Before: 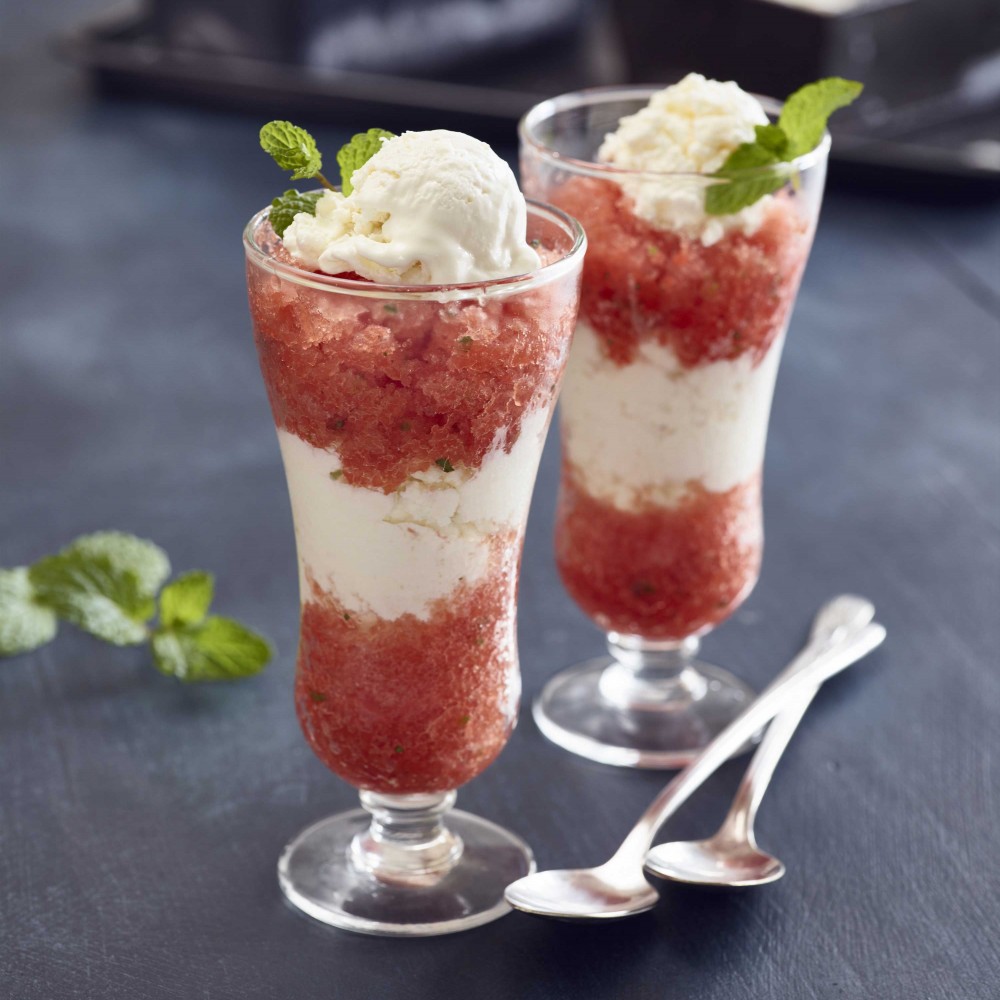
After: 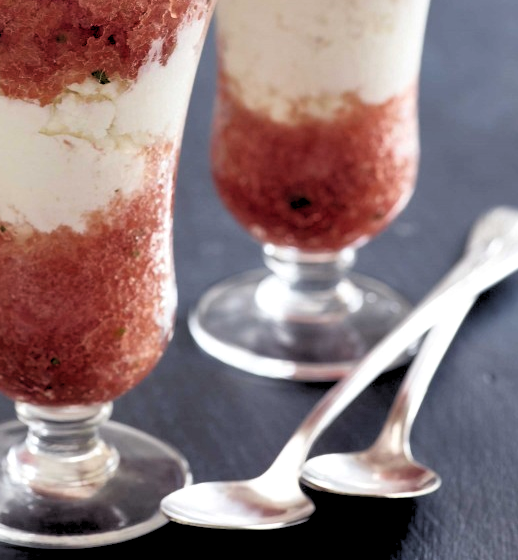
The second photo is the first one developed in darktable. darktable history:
rgb levels: levels [[0.029, 0.461, 0.922], [0, 0.5, 1], [0, 0.5, 1]]
crop: left 34.479%, top 38.822%, right 13.718%, bottom 5.172%
